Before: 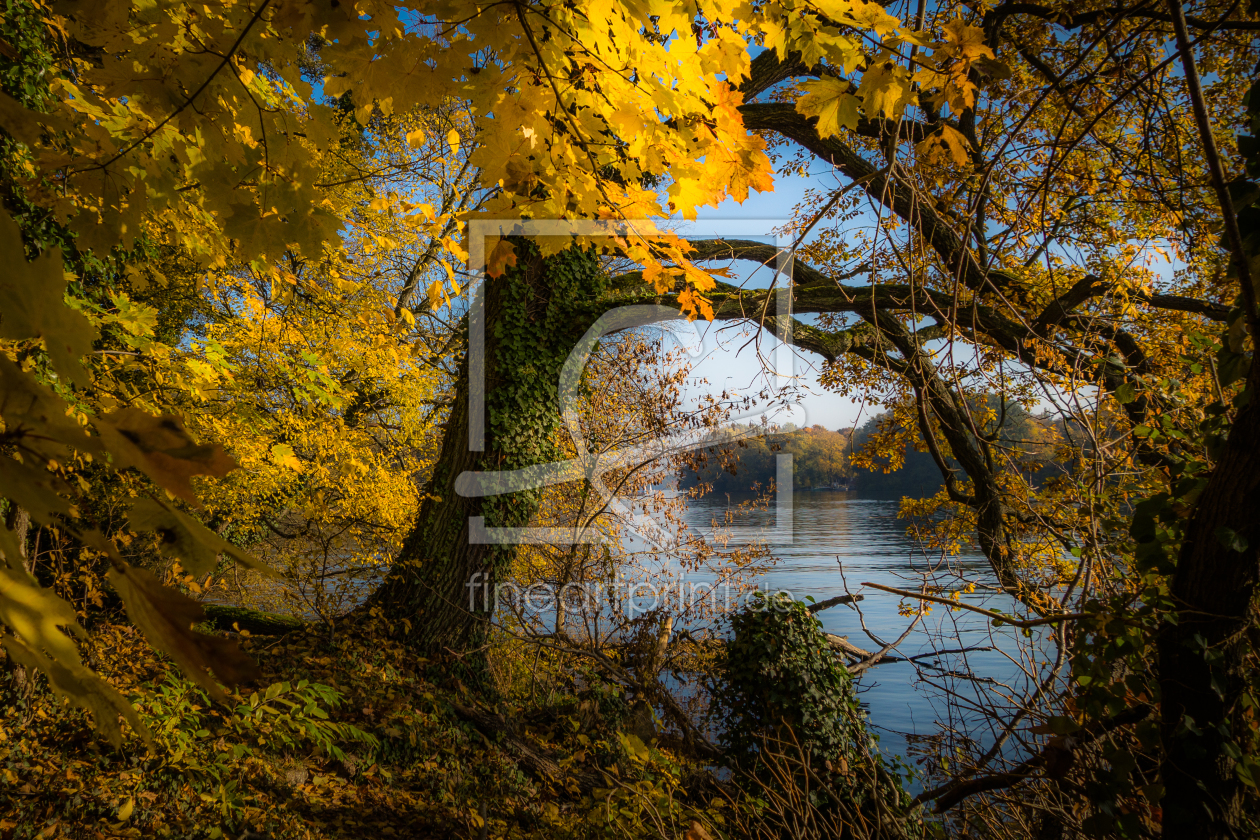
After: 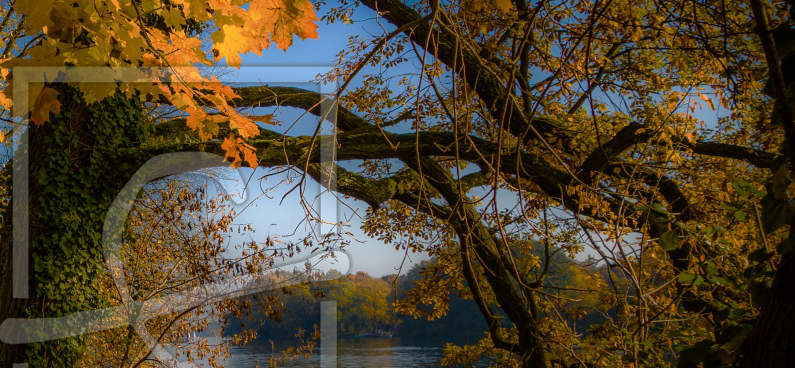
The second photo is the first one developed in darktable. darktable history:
color balance rgb: global offset › hue 168.44°, perceptual saturation grading › global saturation 0.552%, perceptual saturation grading › highlights -17.914%, perceptual saturation grading › mid-tones 33.675%, perceptual saturation grading › shadows 50.557%, perceptual brilliance grading › global brilliance 2.518%, global vibrance 20%
base curve: curves: ch0 [(0, 0) (0.826, 0.587) (1, 1)], preserve colors none
color zones: curves: ch0 [(0, 0.5) (0.143, 0.5) (0.286, 0.5) (0.429, 0.5) (0.571, 0.5) (0.714, 0.476) (0.857, 0.5) (1, 0.5)]; ch2 [(0, 0.5) (0.143, 0.5) (0.286, 0.5) (0.429, 0.5) (0.571, 0.5) (0.714, 0.487) (0.857, 0.5) (1, 0.5)]
crop: left 36.254%, top 18.228%, right 0.644%, bottom 37.883%
